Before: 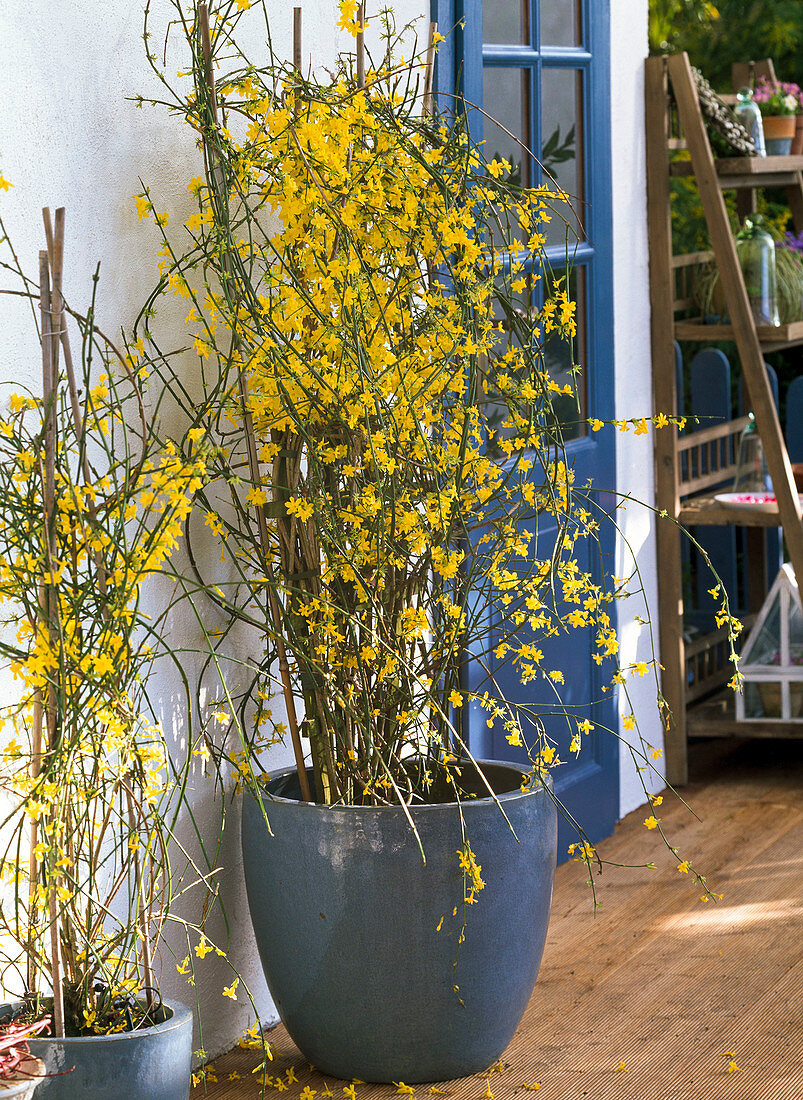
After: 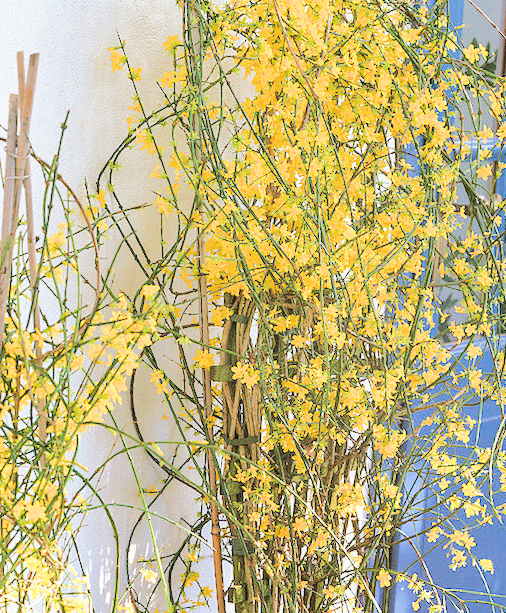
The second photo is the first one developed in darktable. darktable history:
local contrast: on, module defaults
tone equalizer: -7 EV 0.162 EV, -6 EV 0.583 EV, -5 EV 1.11 EV, -4 EV 1.33 EV, -3 EV 1.18 EV, -2 EV 0.6 EV, -1 EV 0.156 EV, edges refinement/feathering 500, mask exposure compensation -1.57 EV, preserve details no
crop and rotate: angle -5.24°, left 2.089%, top 6.766%, right 27.21%, bottom 30.714%
filmic rgb: black relative exposure -8 EV, white relative exposure 3.95 EV, threshold 5.99 EV, hardness 4.19, contrast 0.999, enable highlight reconstruction true
exposure: black level correction 0, exposure 1 EV, compensate exposure bias true, compensate highlight preservation false
